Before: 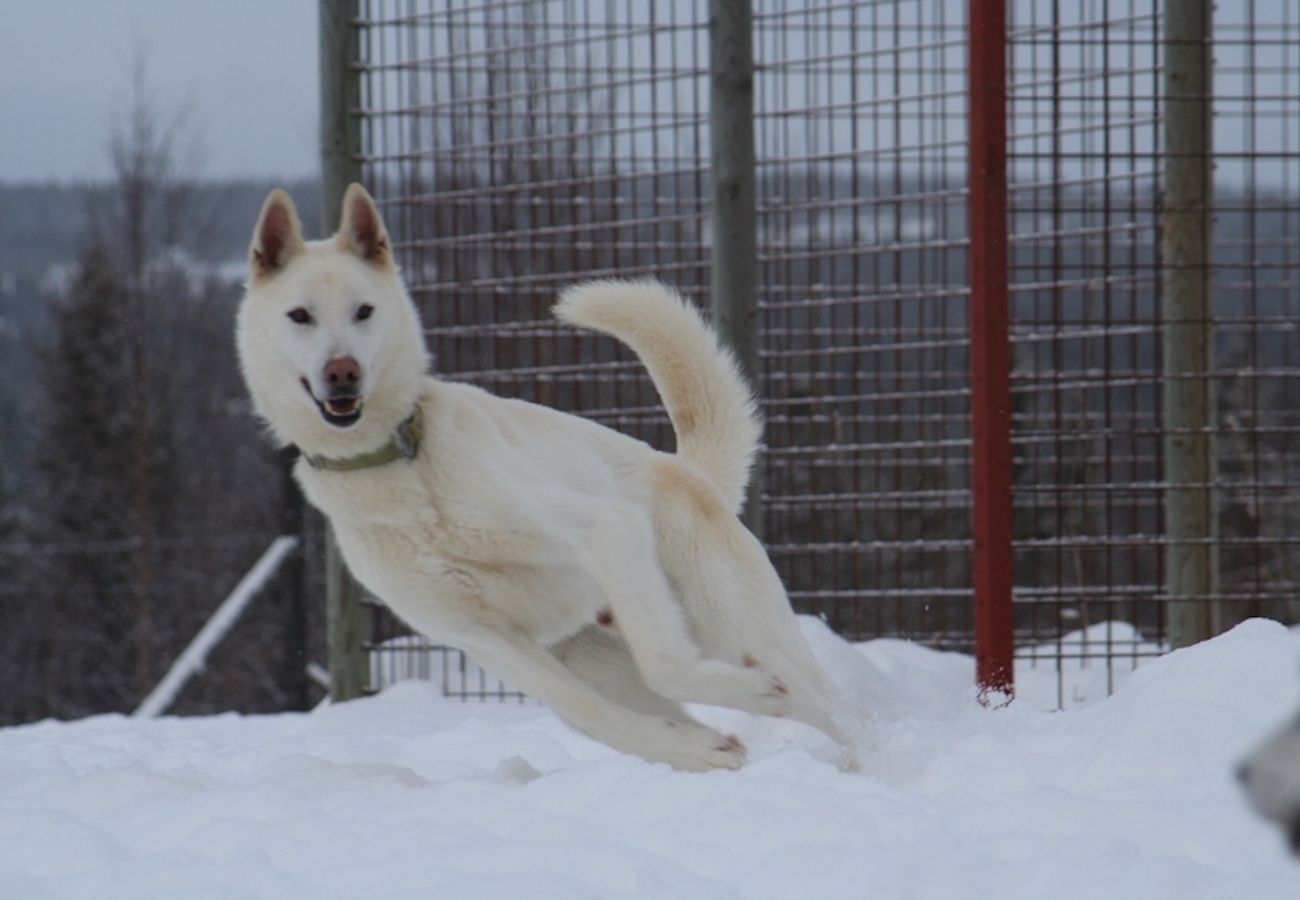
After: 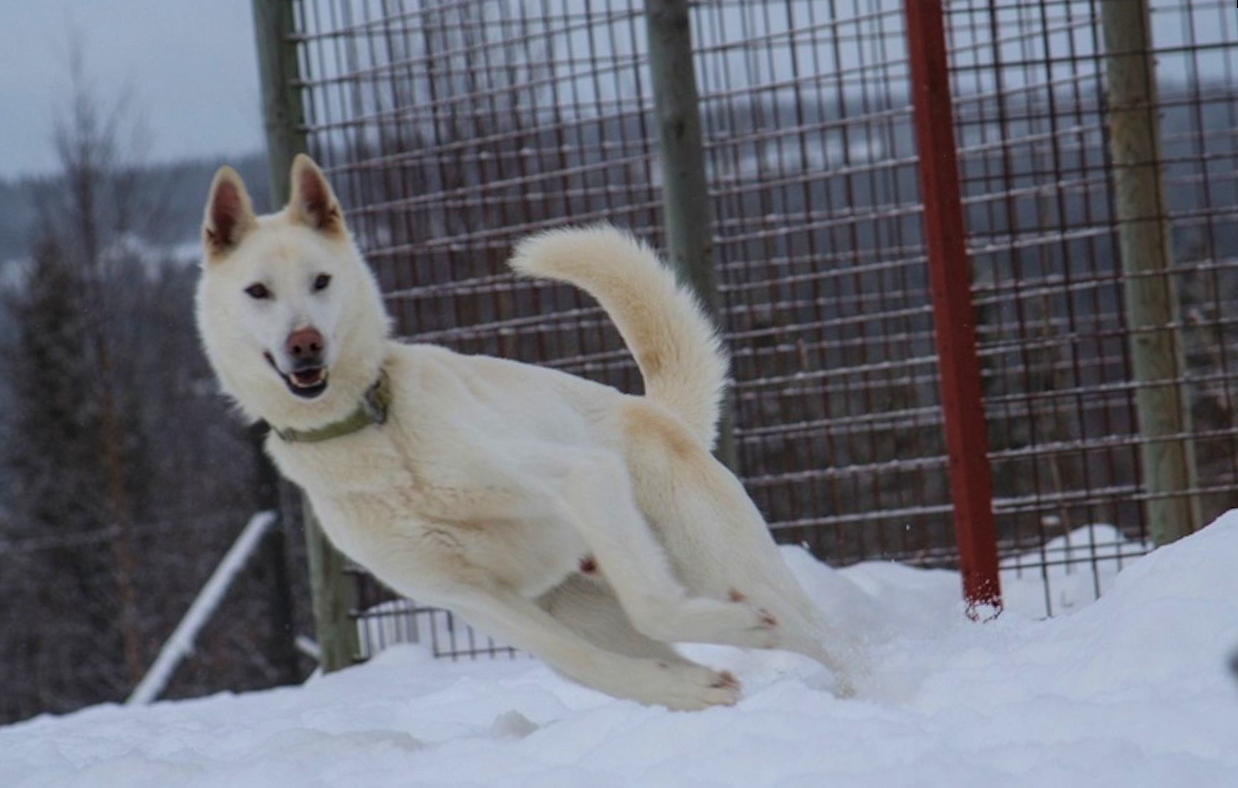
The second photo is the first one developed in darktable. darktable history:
rotate and perspective: rotation -5°, crop left 0.05, crop right 0.952, crop top 0.11, crop bottom 0.89
velvia: on, module defaults
local contrast: on, module defaults
